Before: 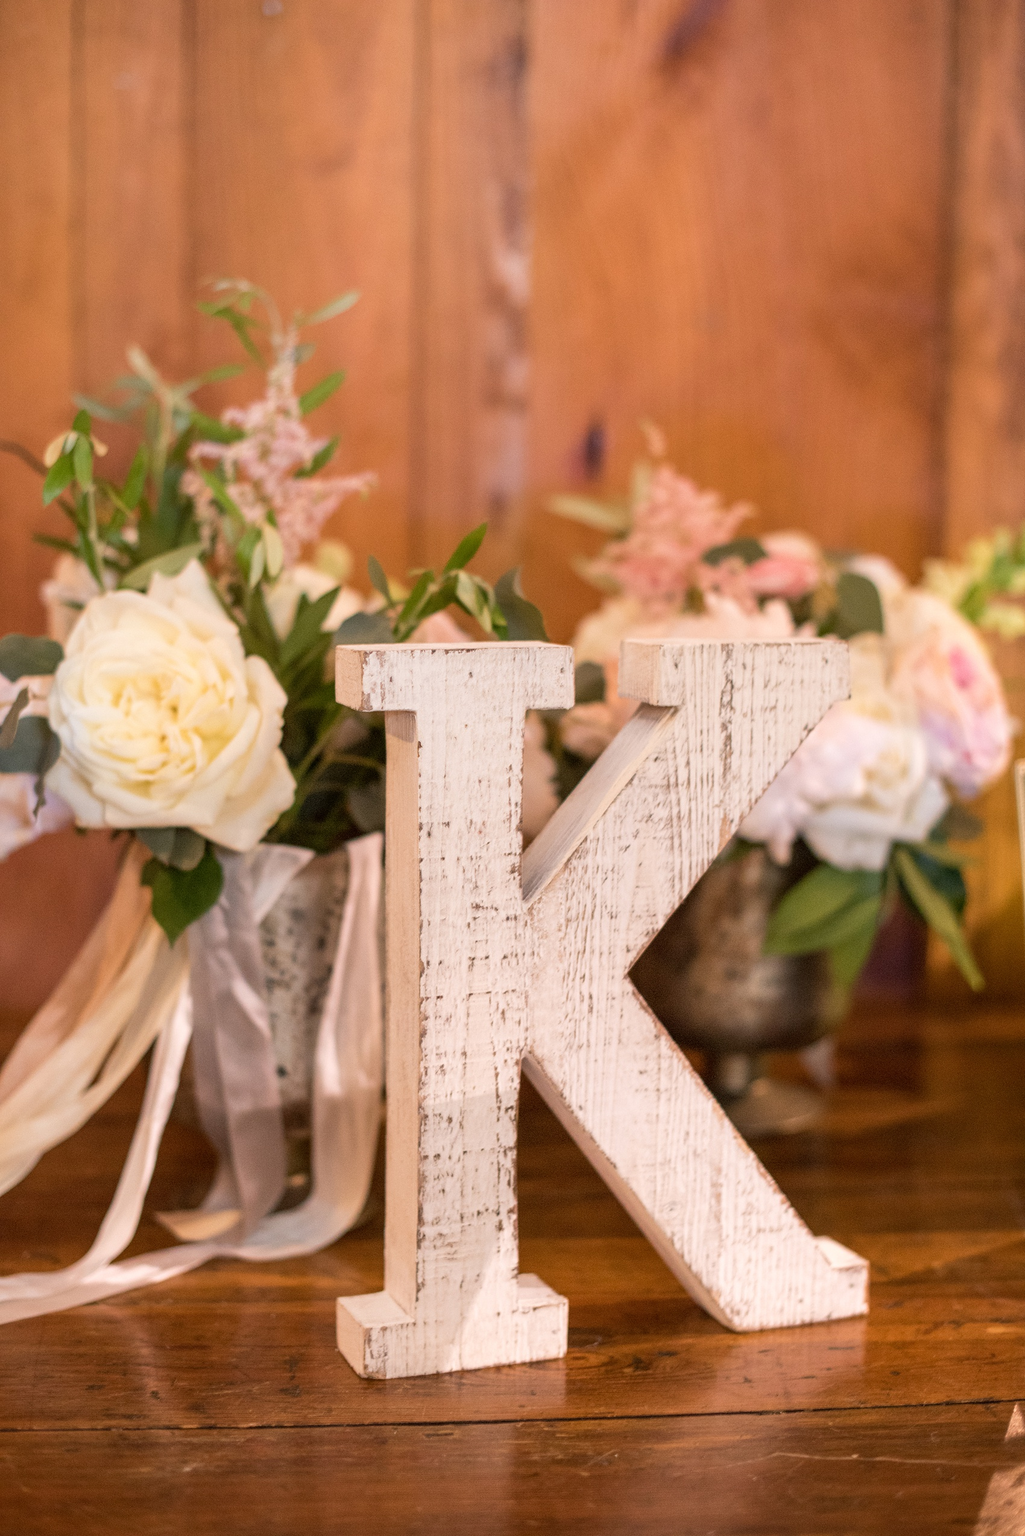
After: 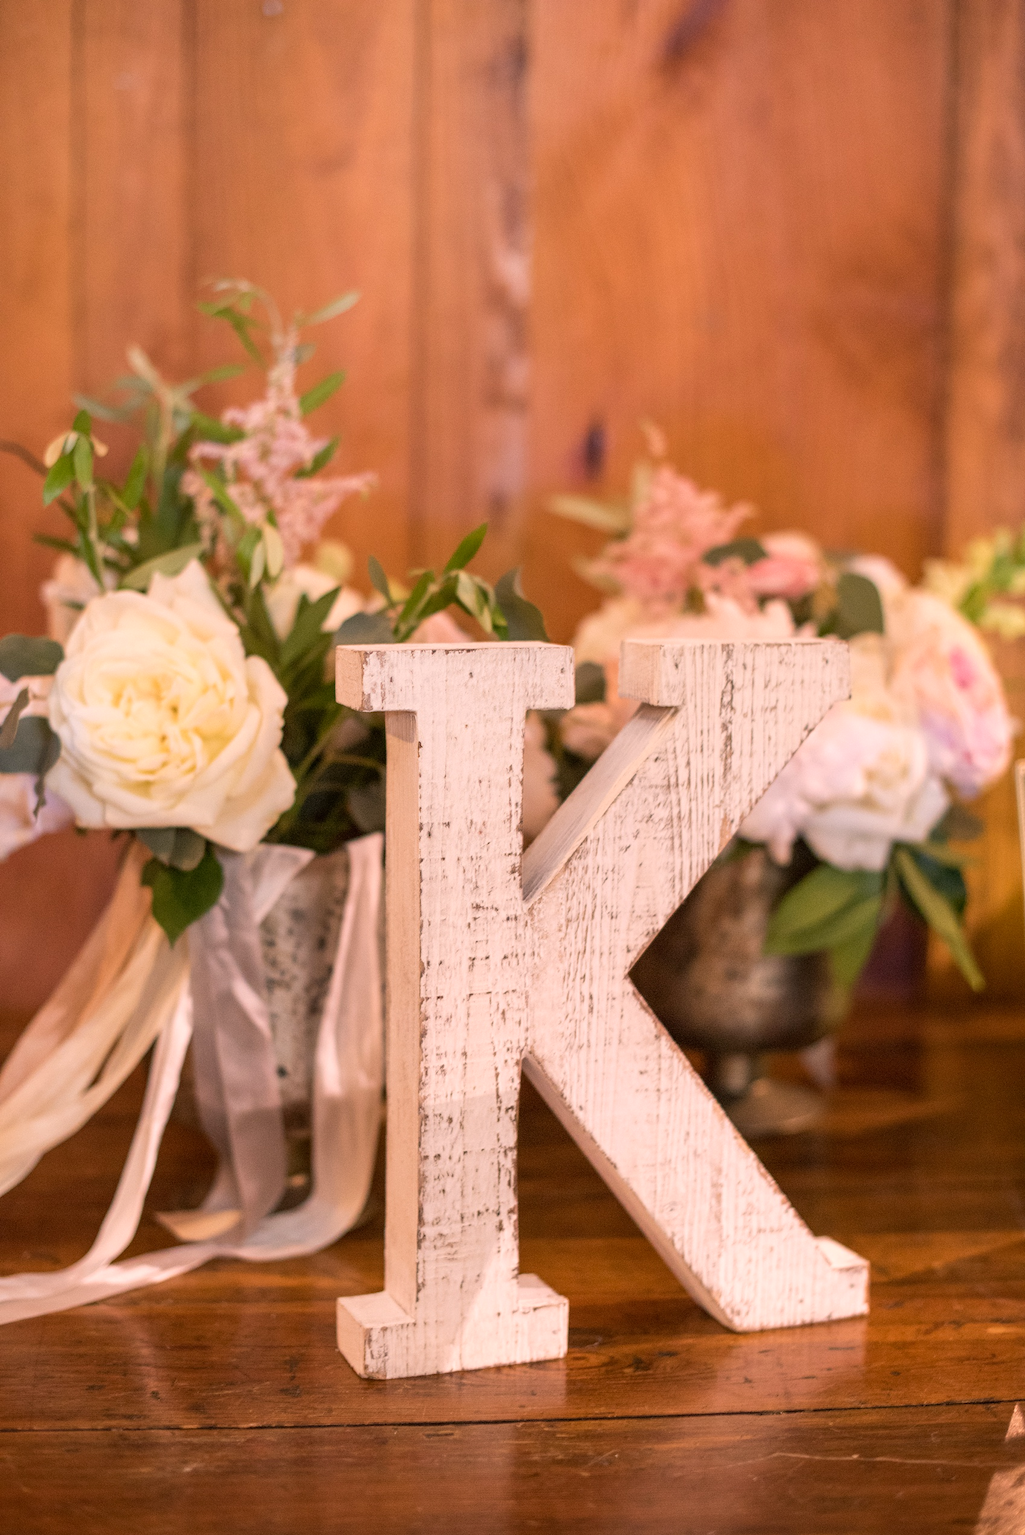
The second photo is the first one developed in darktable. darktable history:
color correction: highlights a* 7.66, highlights b* 4.11
